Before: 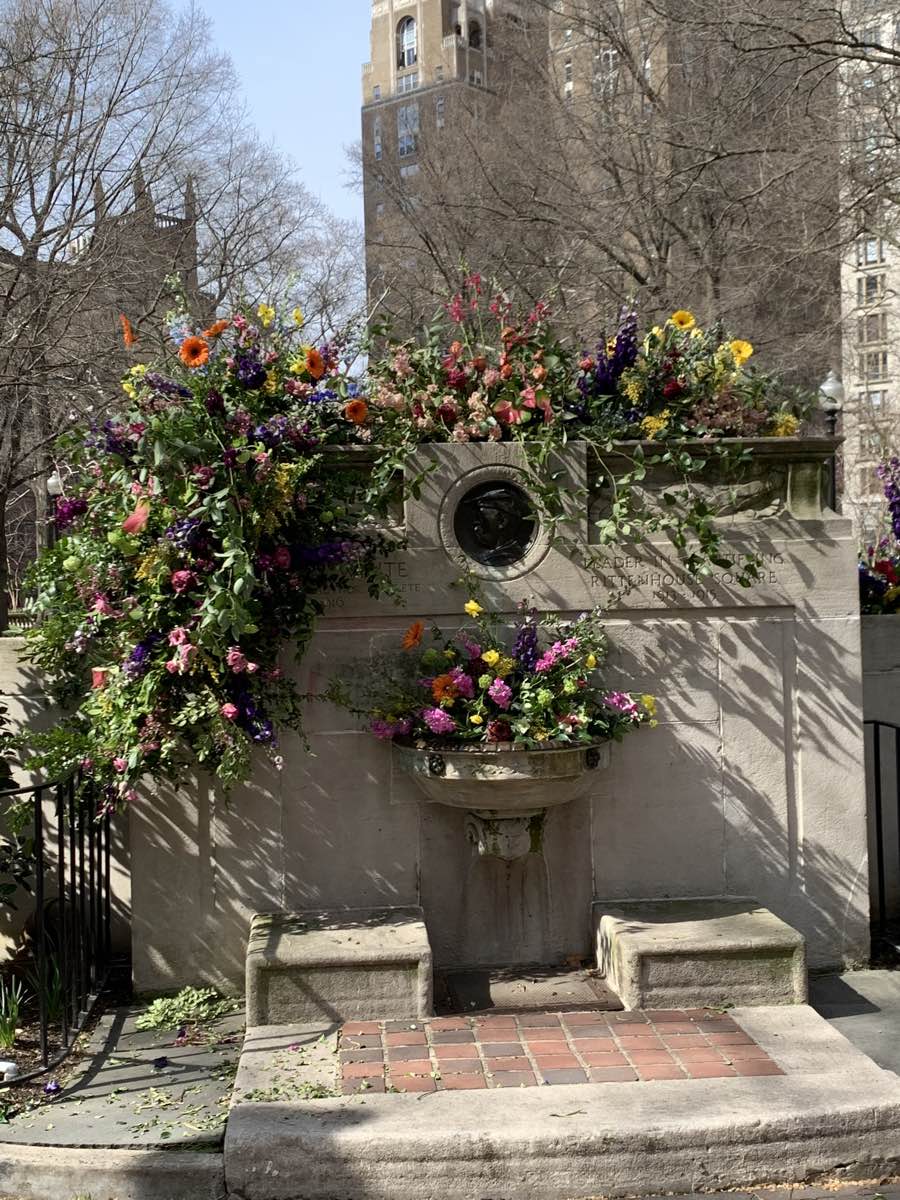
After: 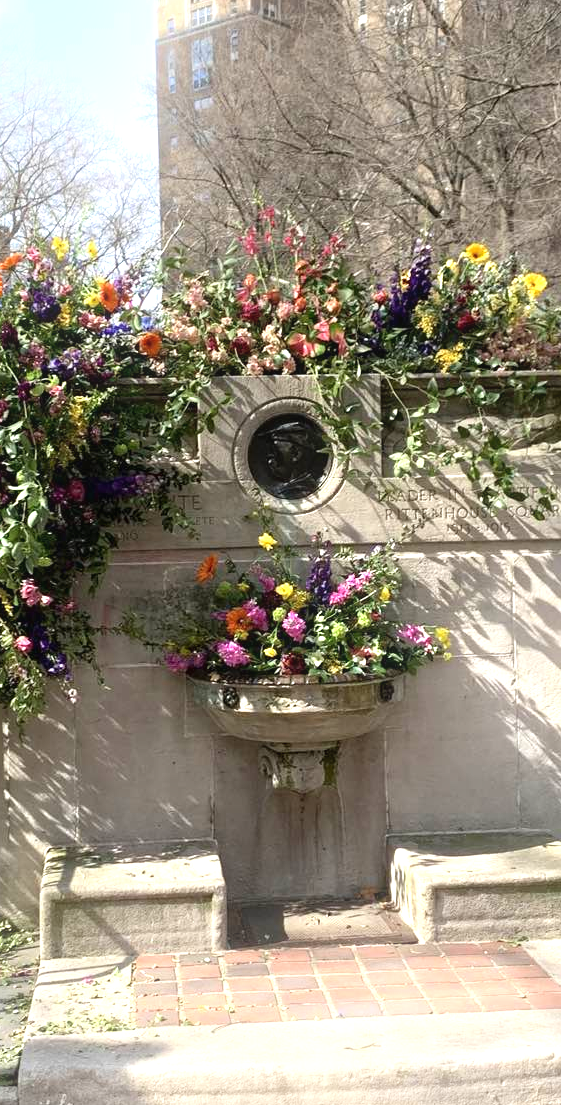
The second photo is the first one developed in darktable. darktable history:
exposure: exposure 0.999 EV, compensate highlight preservation false
crop and rotate: left 22.918%, top 5.629%, right 14.711%, bottom 2.247%
bloom: size 13.65%, threshold 98.39%, strength 4.82%
